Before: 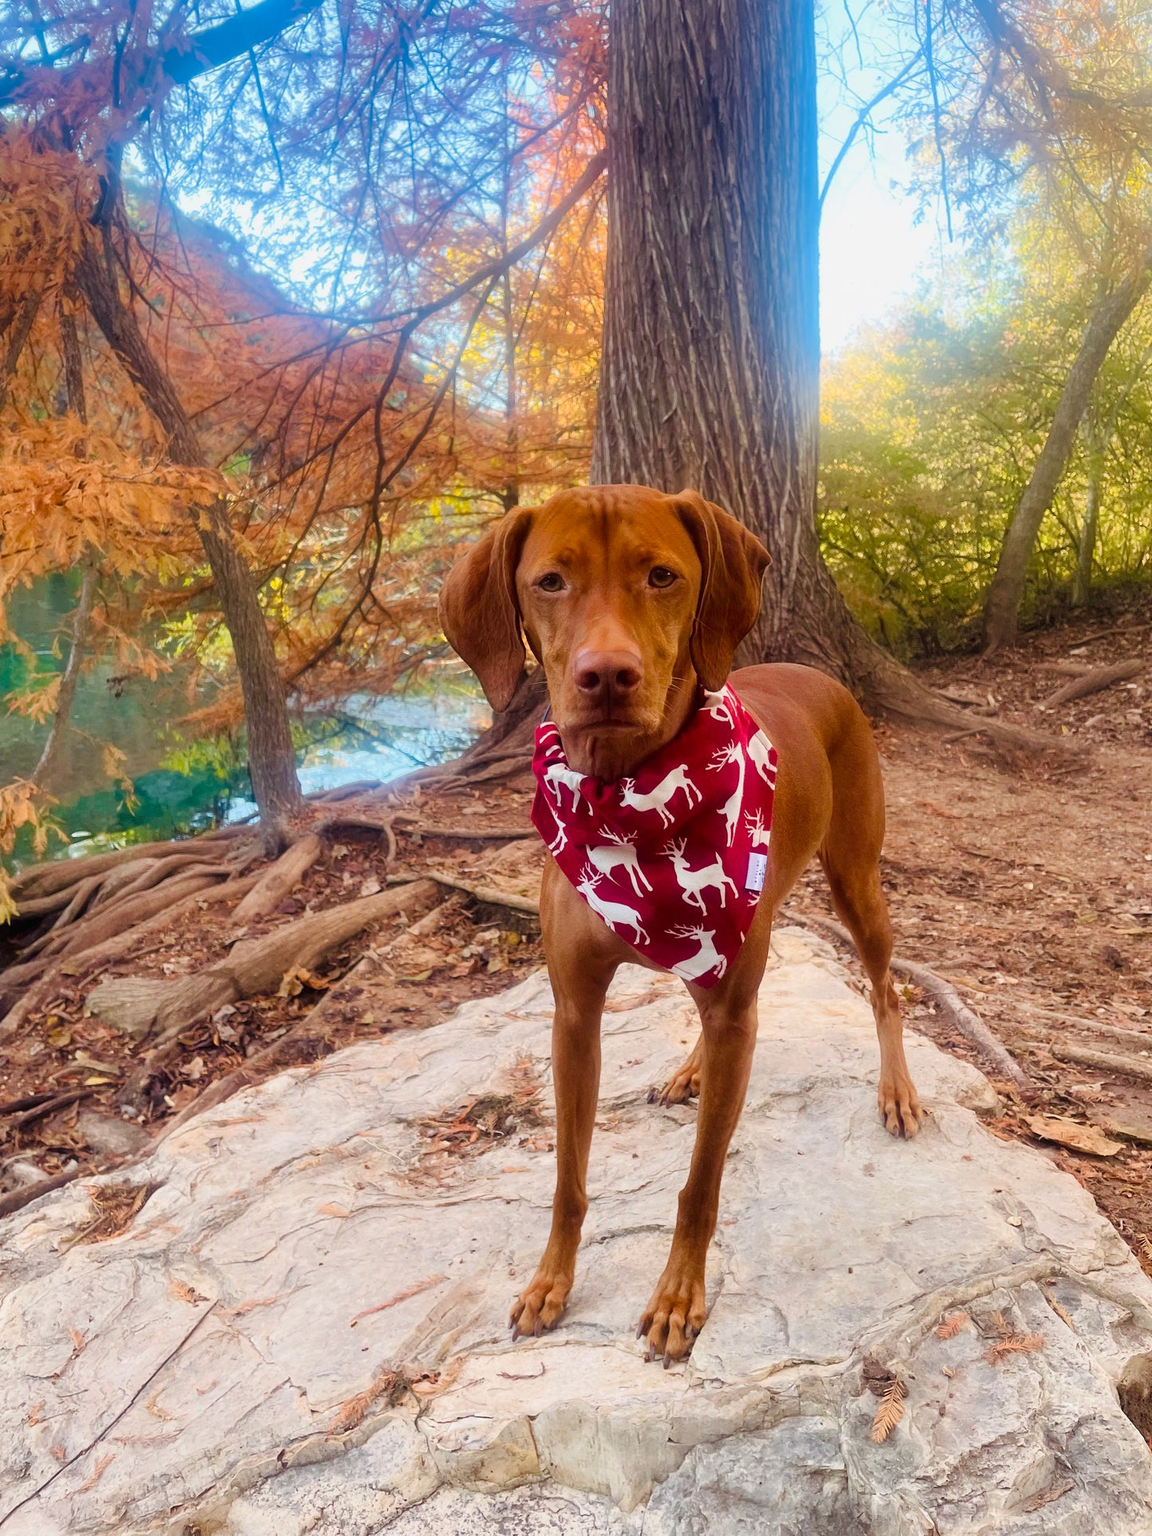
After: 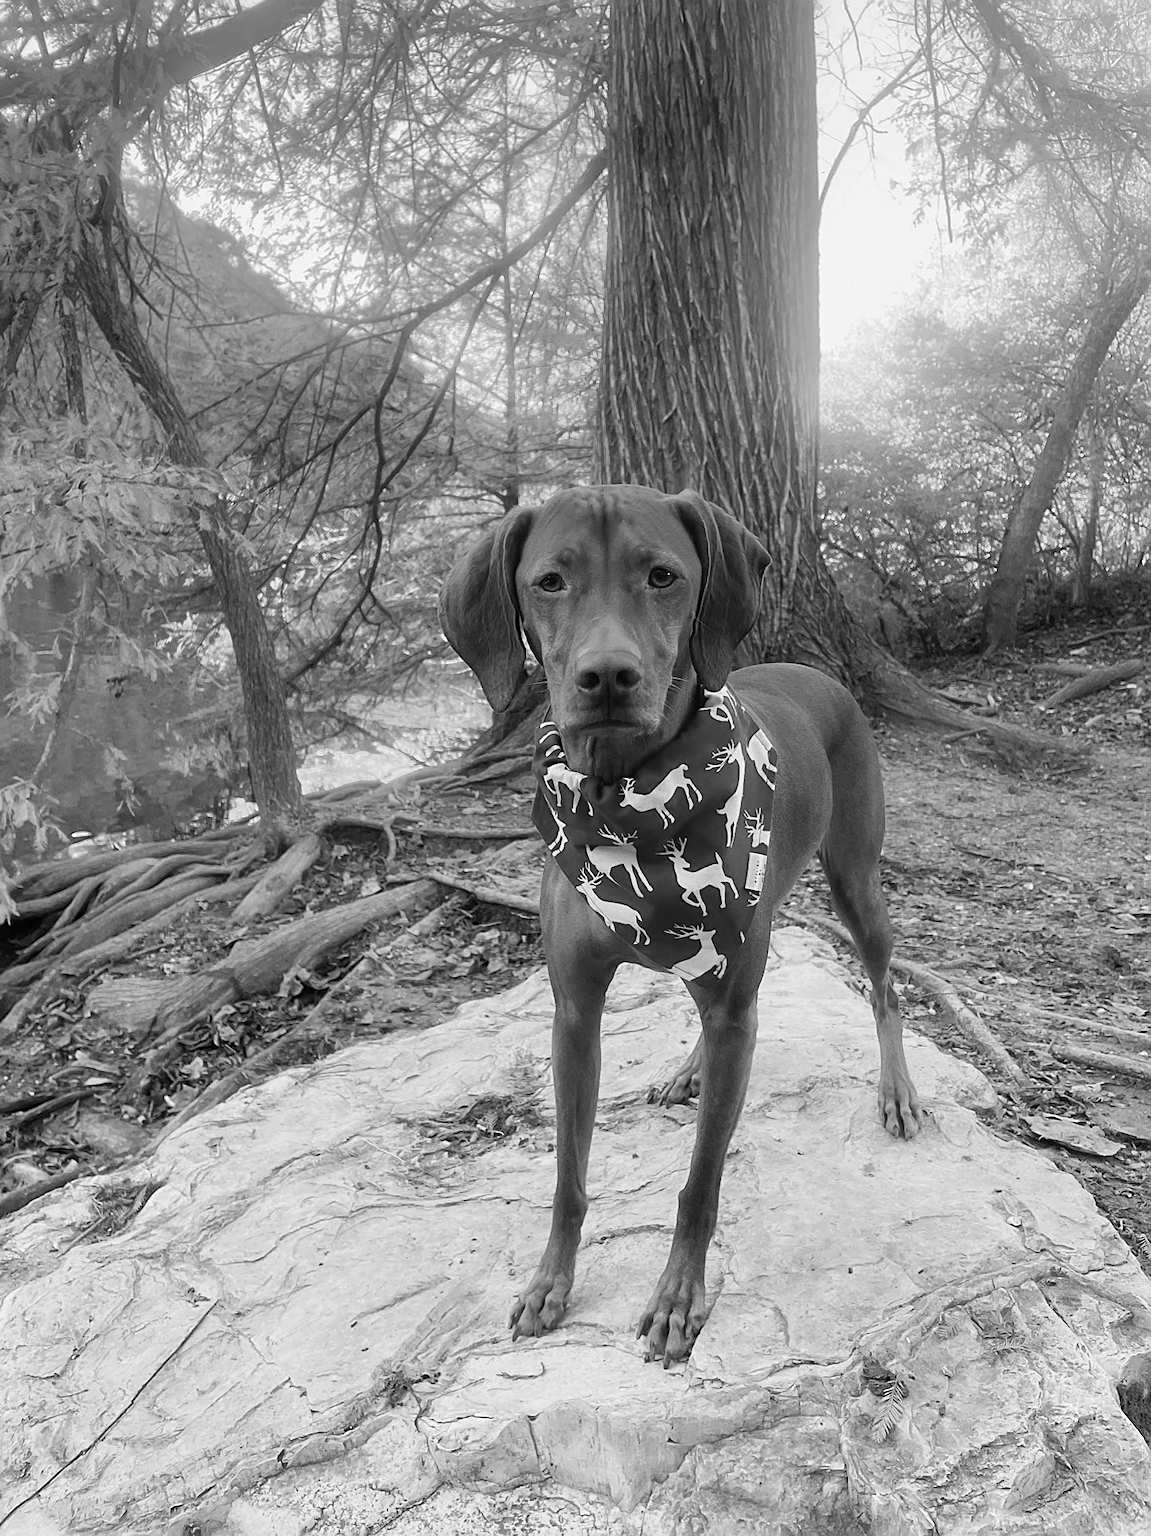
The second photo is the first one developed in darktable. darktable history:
color contrast: green-magenta contrast 0, blue-yellow contrast 0
sharpen: on, module defaults
